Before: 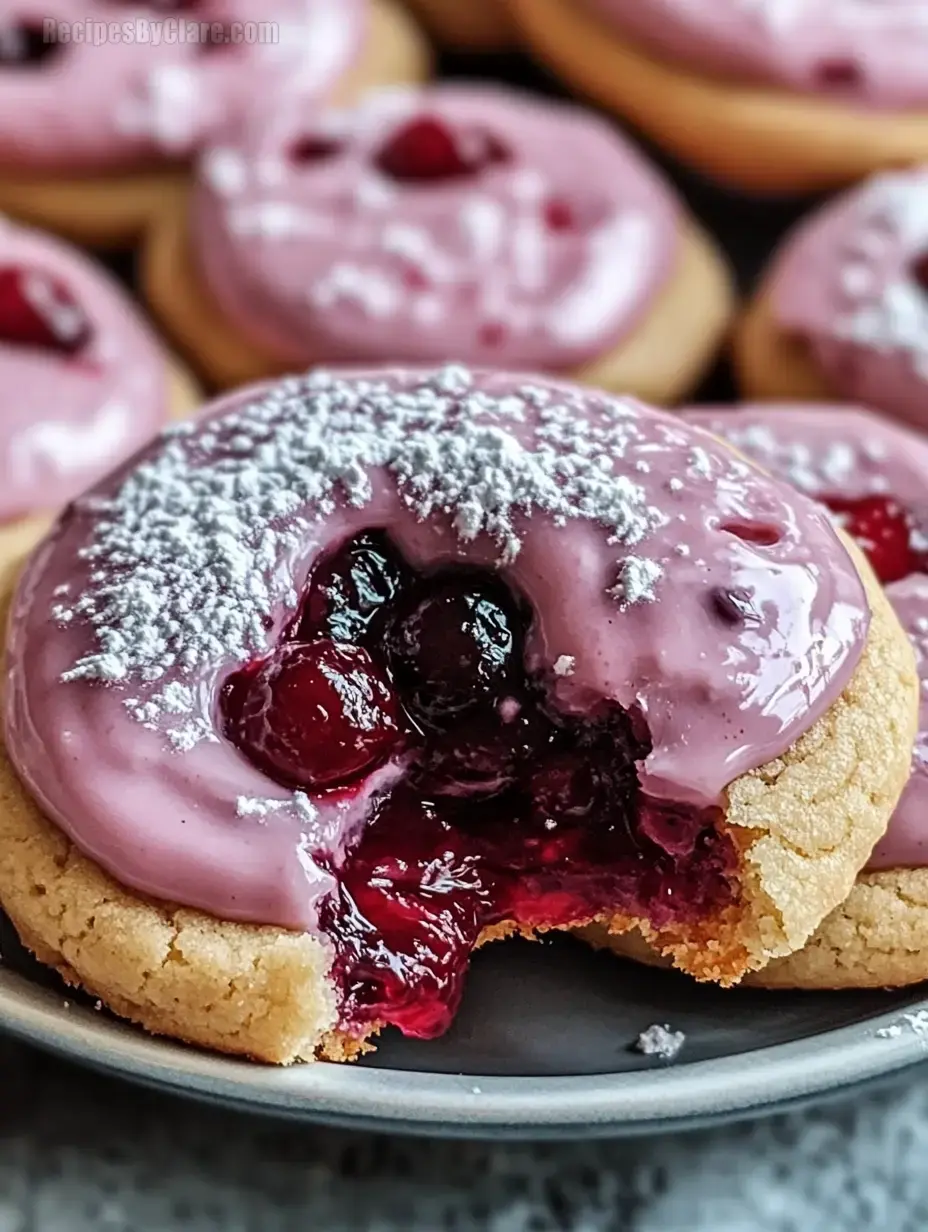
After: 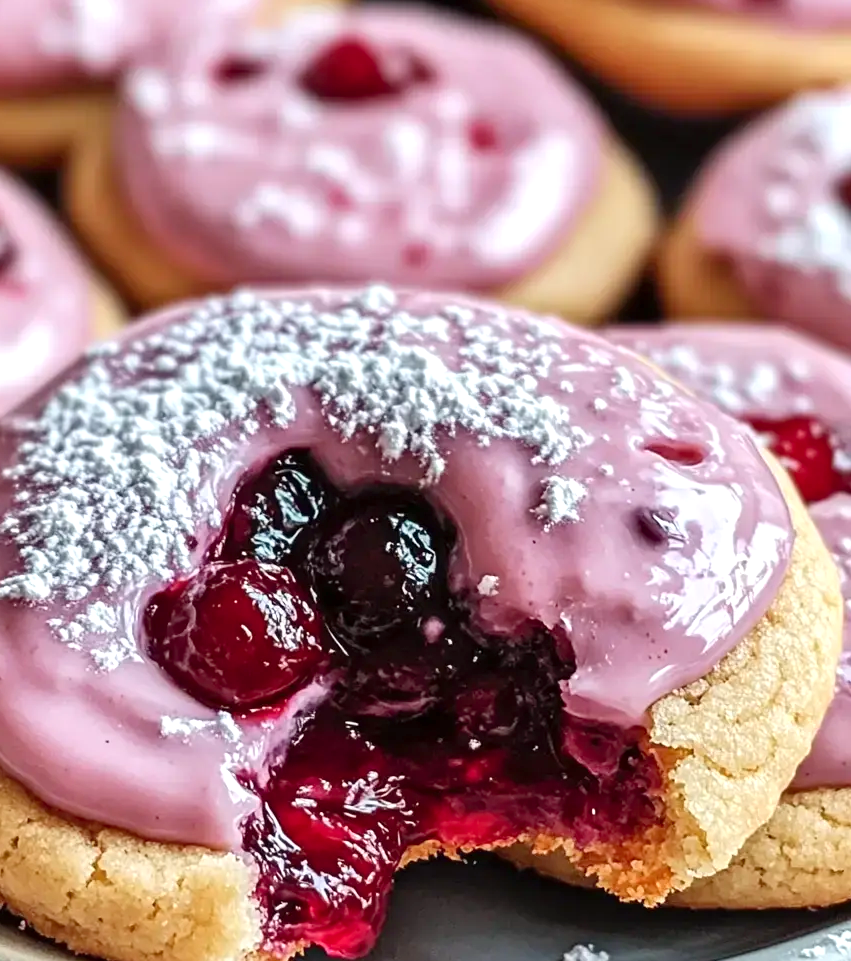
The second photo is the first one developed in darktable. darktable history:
levels: levels [0, 0.435, 0.917]
tone equalizer: edges refinement/feathering 500, mask exposure compensation -1.57 EV, preserve details no
crop: left 8.219%, top 6.566%, bottom 15.381%
